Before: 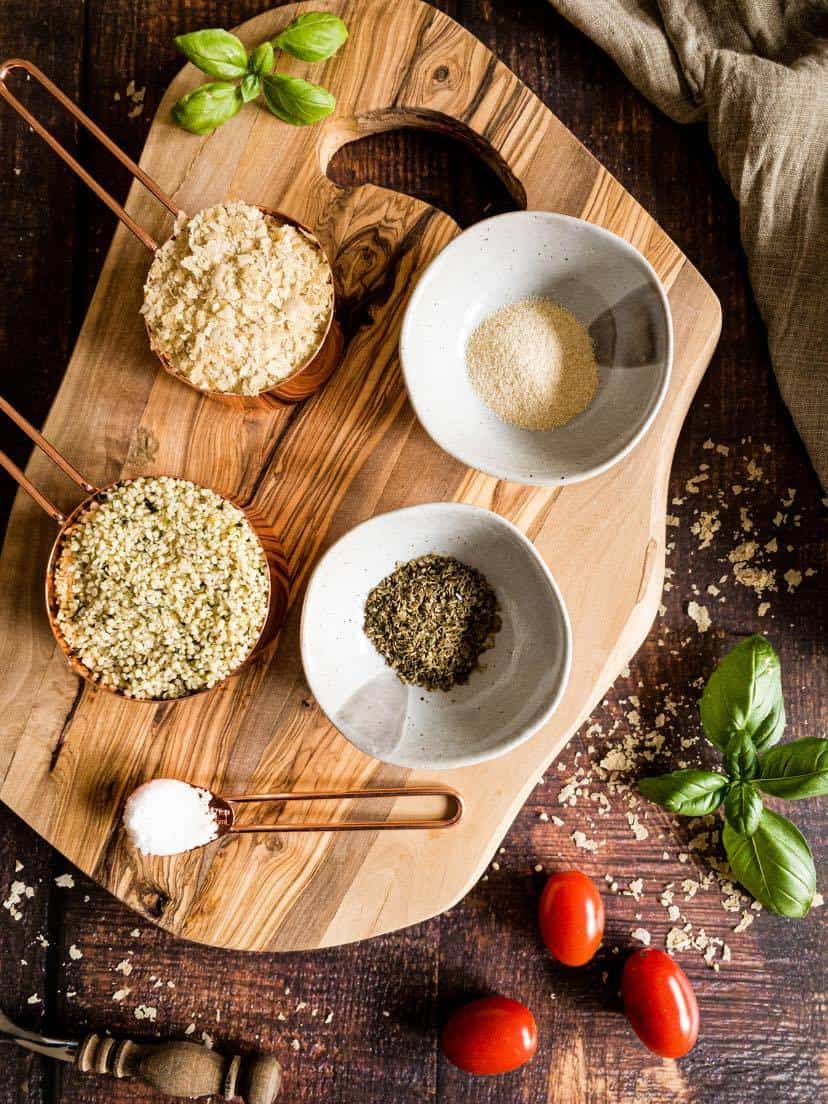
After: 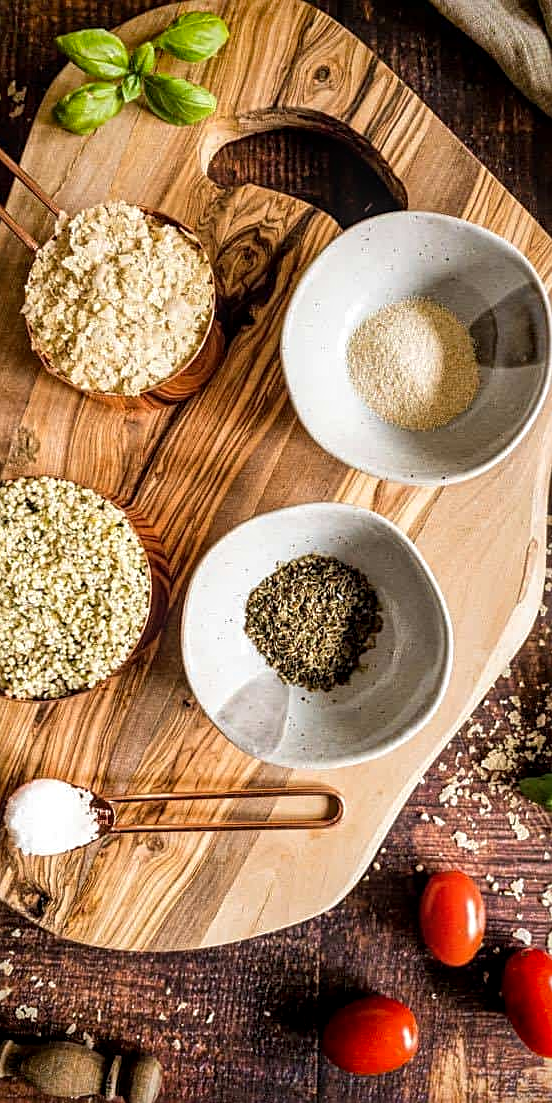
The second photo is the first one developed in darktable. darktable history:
sharpen: on, module defaults
local contrast: detail 130%
crop and rotate: left 14.509%, right 18.783%
vignetting: saturation 0.384
